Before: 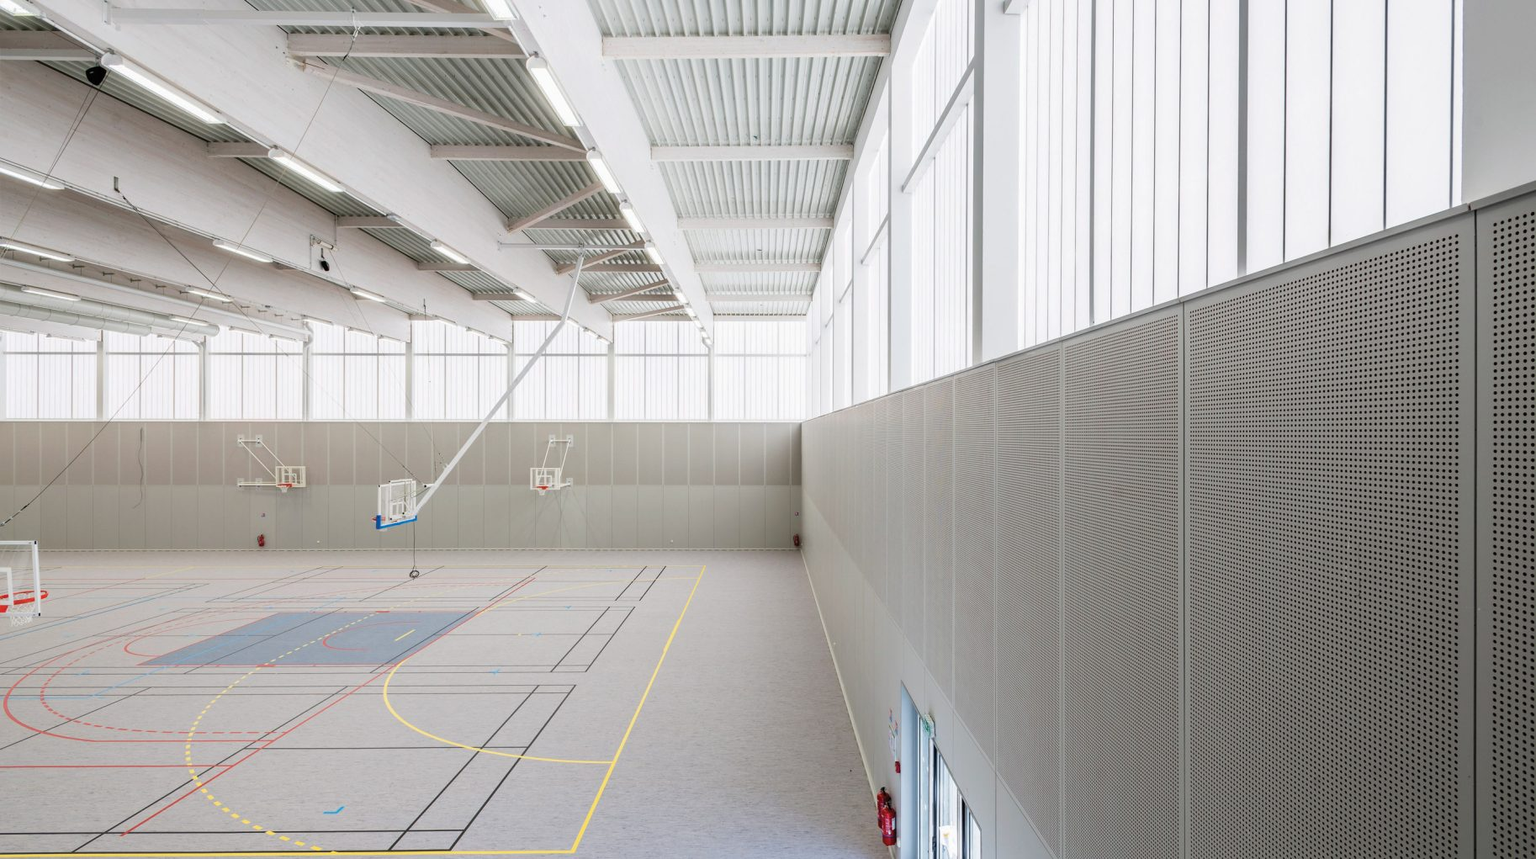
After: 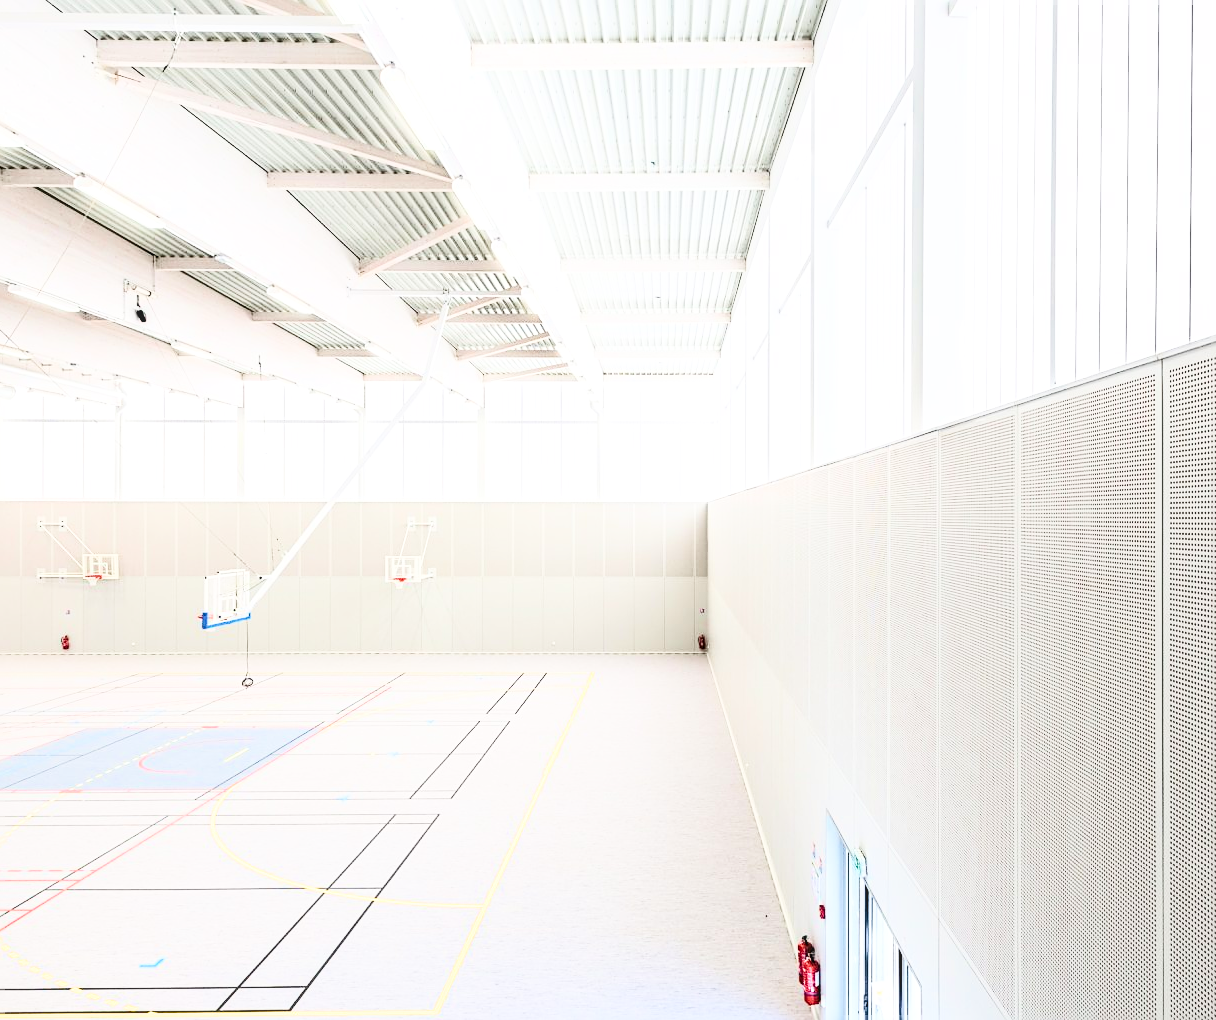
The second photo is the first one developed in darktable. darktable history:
contrast brightness saturation: contrast 0.297
local contrast: on, module defaults
filmic rgb: black relative exposure -7.65 EV, white relative exposure 4.56 EV, threshold 3.02 EV, hardness 3.61, enable highlight reconstruction true
exposure: black level correction 0, exposure 1.989 EV, compensate highlight preservation false
crop and rotate: left 13.43%, right 19.947%
sharpen: on, module defaults
